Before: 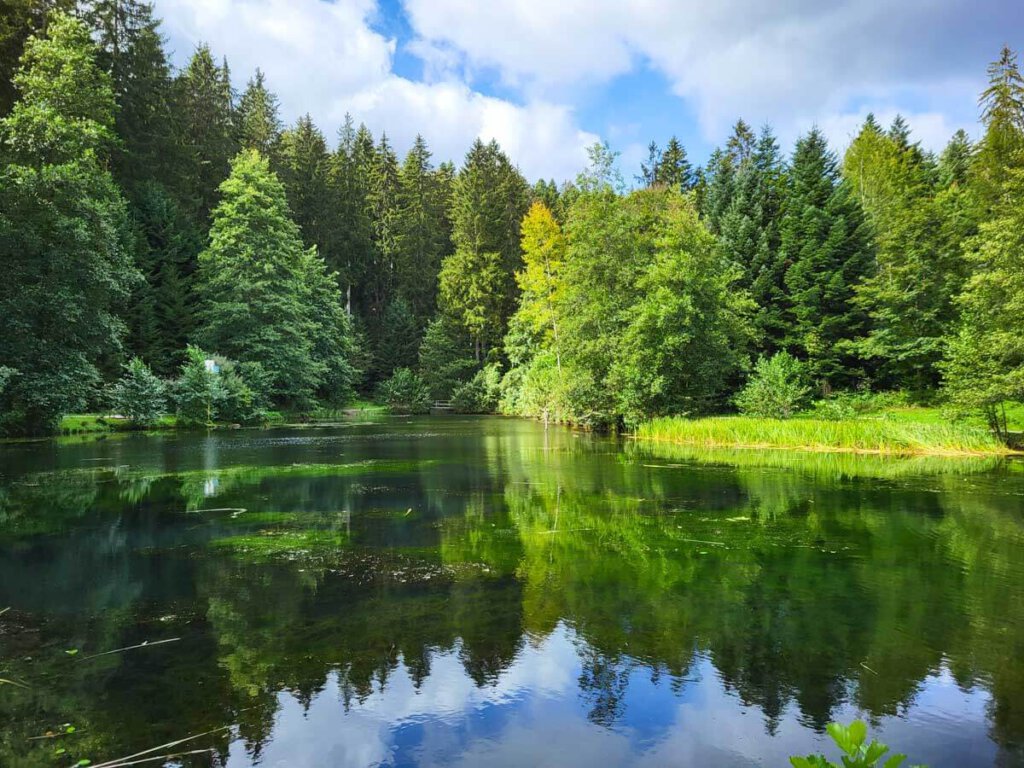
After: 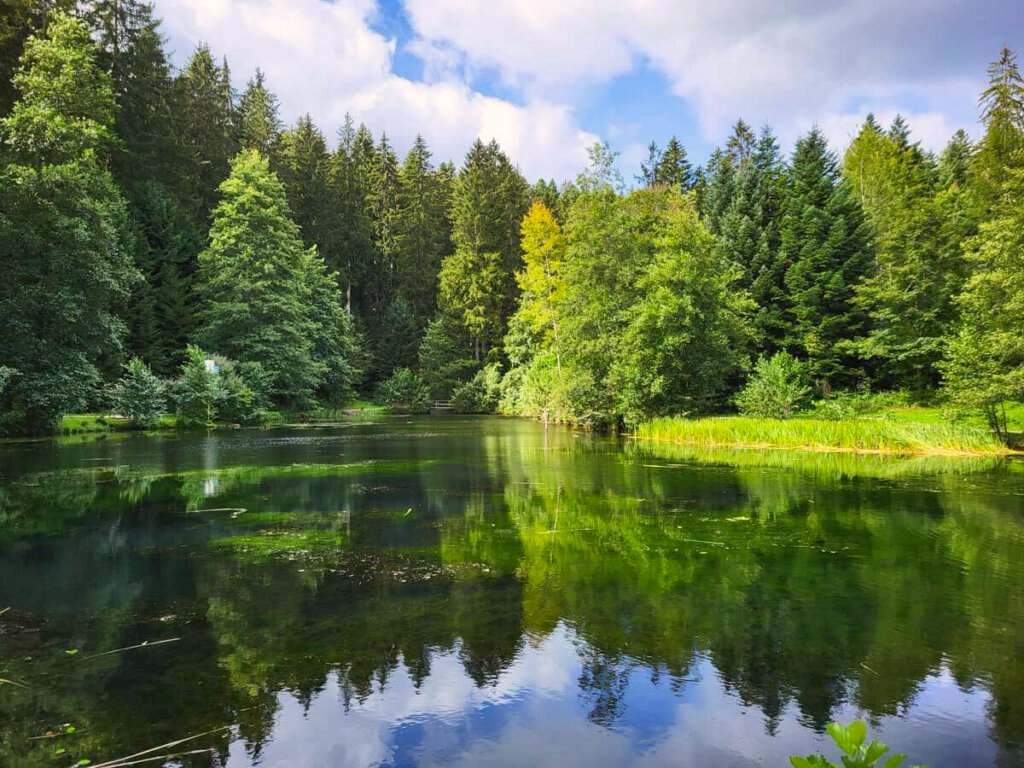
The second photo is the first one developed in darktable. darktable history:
color correction: highlights a* 5.81, highlights b* 4.84
white balance: emerald 1
